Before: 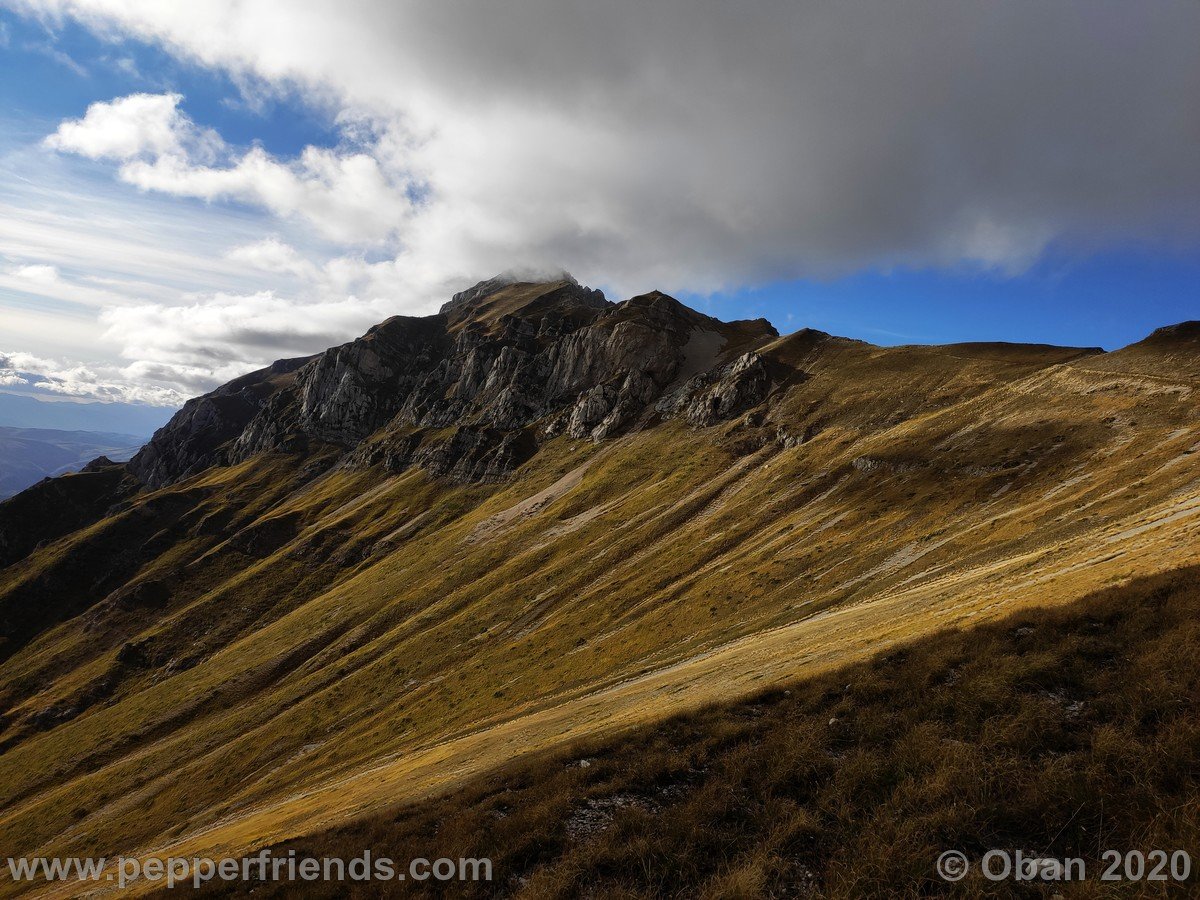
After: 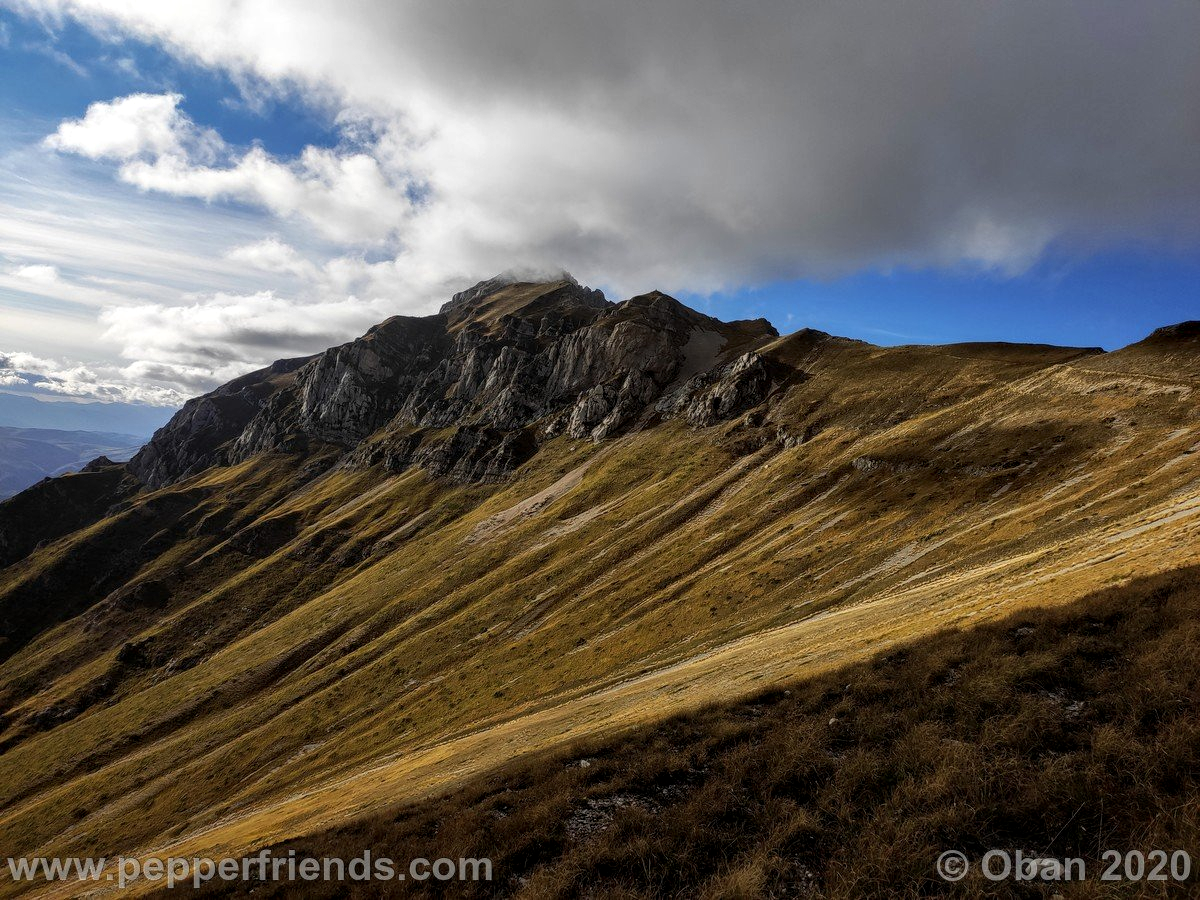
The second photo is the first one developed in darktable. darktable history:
white balance: emerald 1
local contrast: detail 130%
